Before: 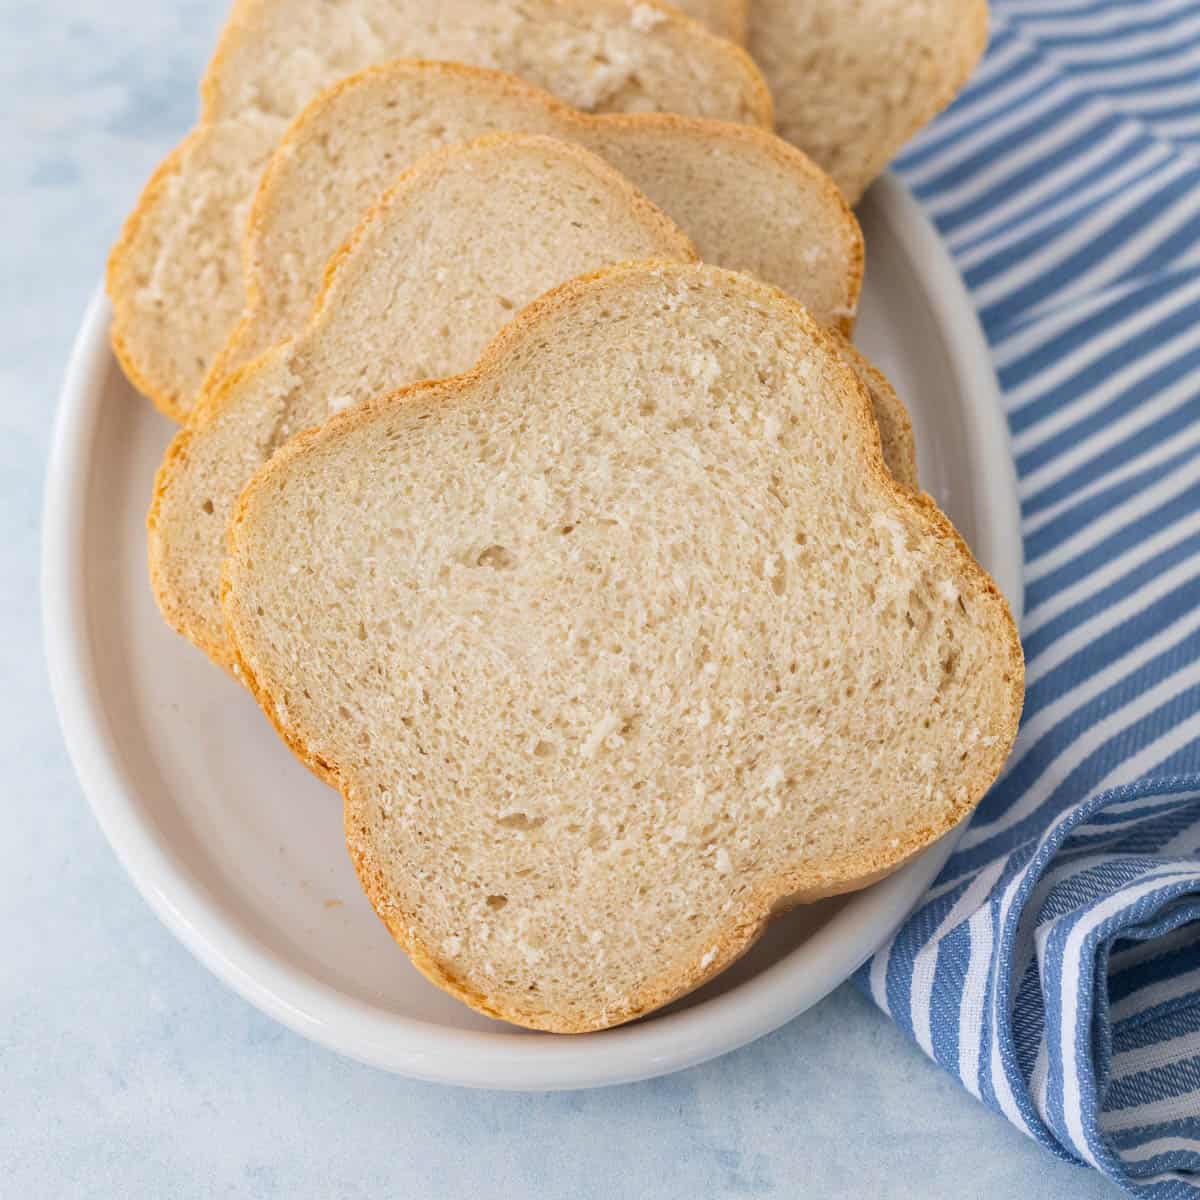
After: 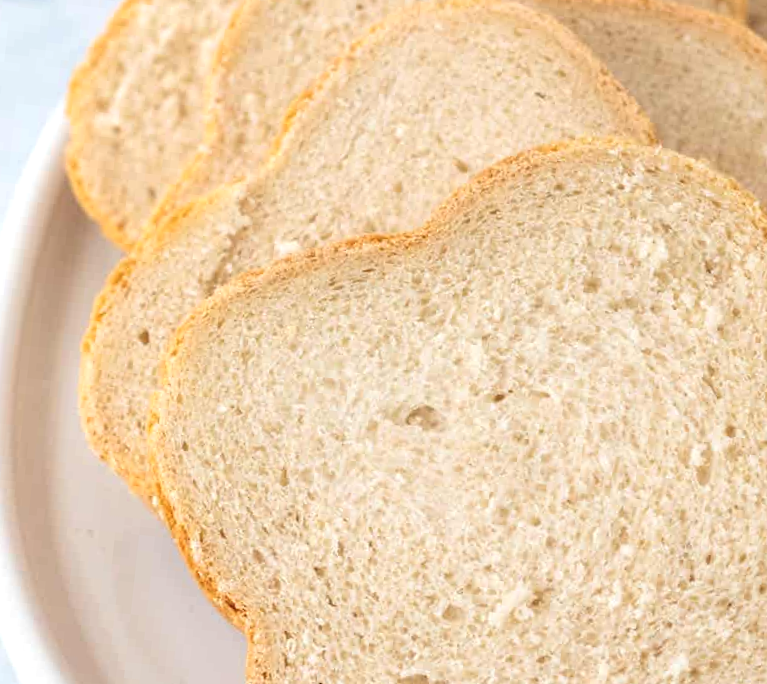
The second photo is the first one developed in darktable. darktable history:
shadows and highlights: radius 110.87, shadows 51.62, white point adjustment 8.97, highlights -2.65, soften with gaussian
crop and rotate: angle -6.05°, left 2.046%, top 6.91%, right 27.565%, bottom 30.389%
color calibration: illuminant same as pipeline (D50), adaptation none (bypass), x 0.333, y 0.334, temperature 5023.25 K
